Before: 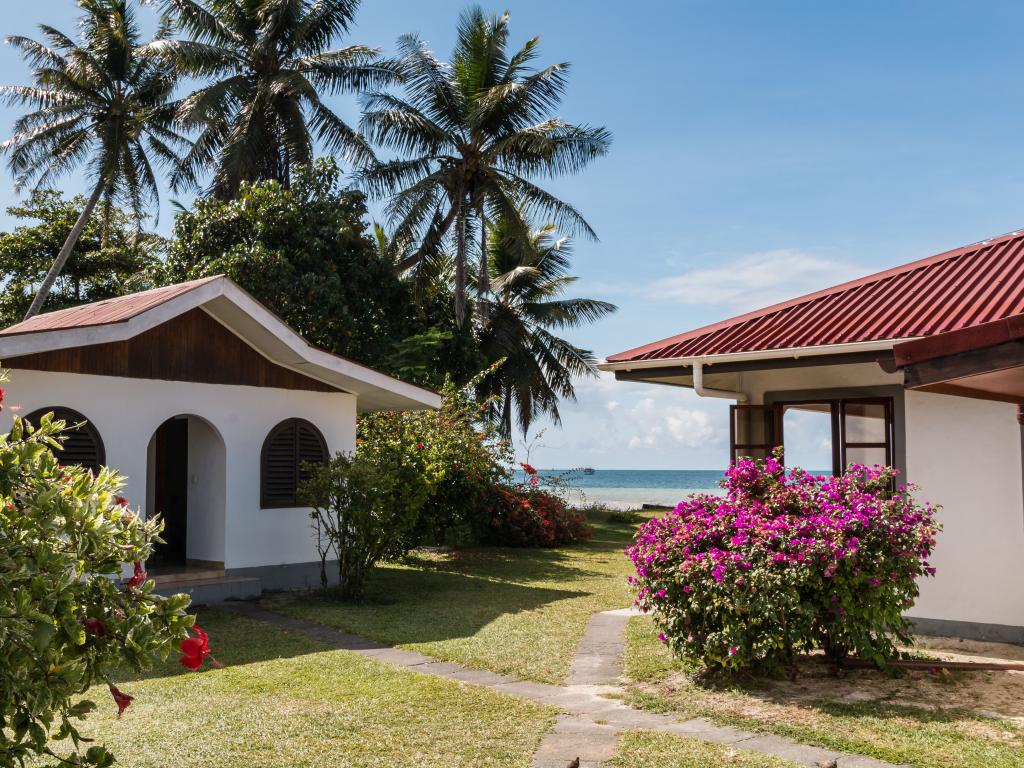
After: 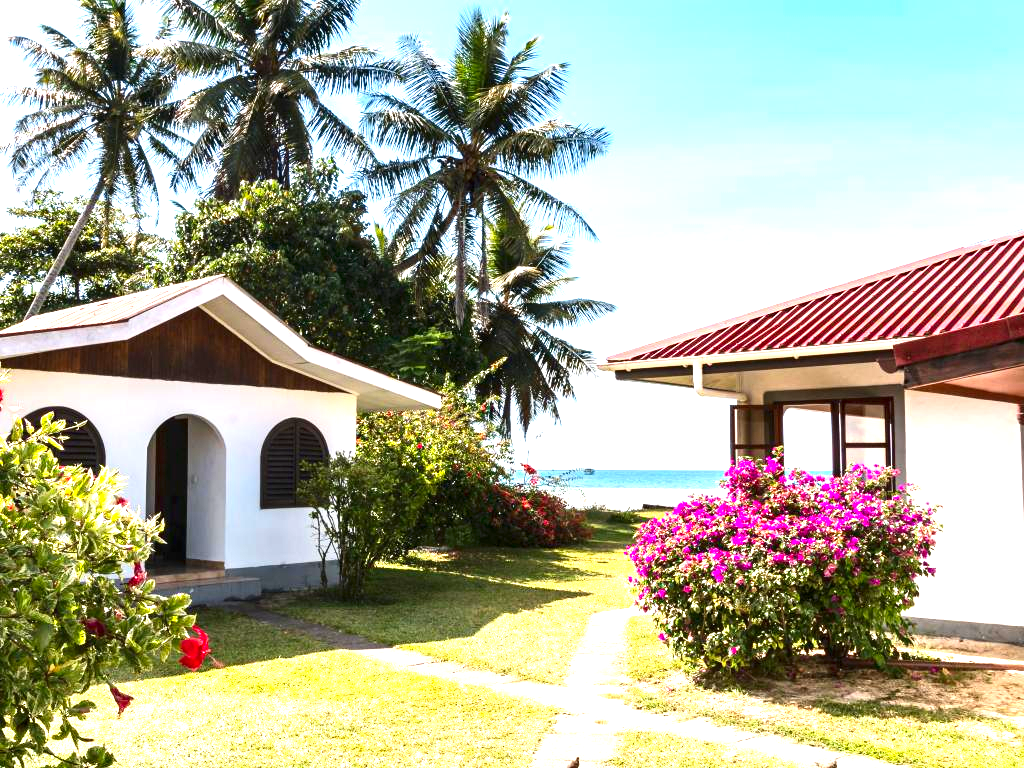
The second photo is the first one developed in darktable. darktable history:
exposure: black level correction 0, exposure 1.738 EV, compensate highlight preservation false
contrast brightness saturation: contrast 0.134, brightness -0.05, saturation 0.159
